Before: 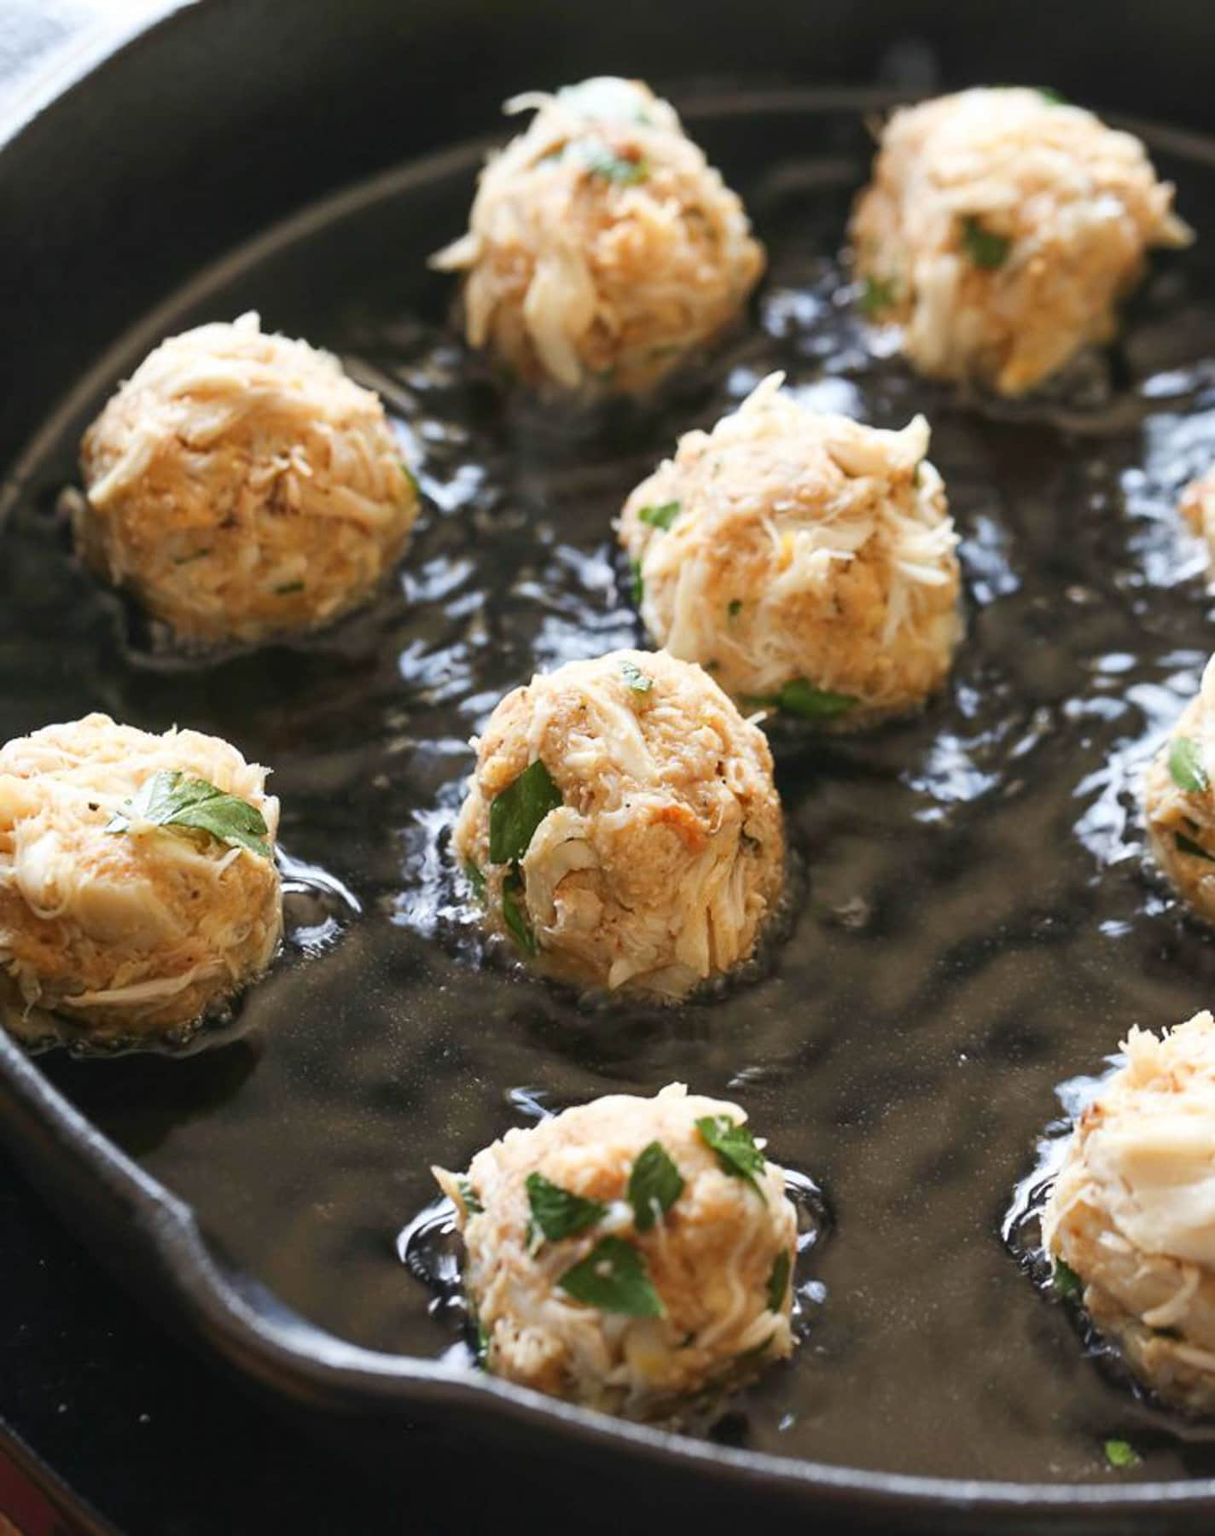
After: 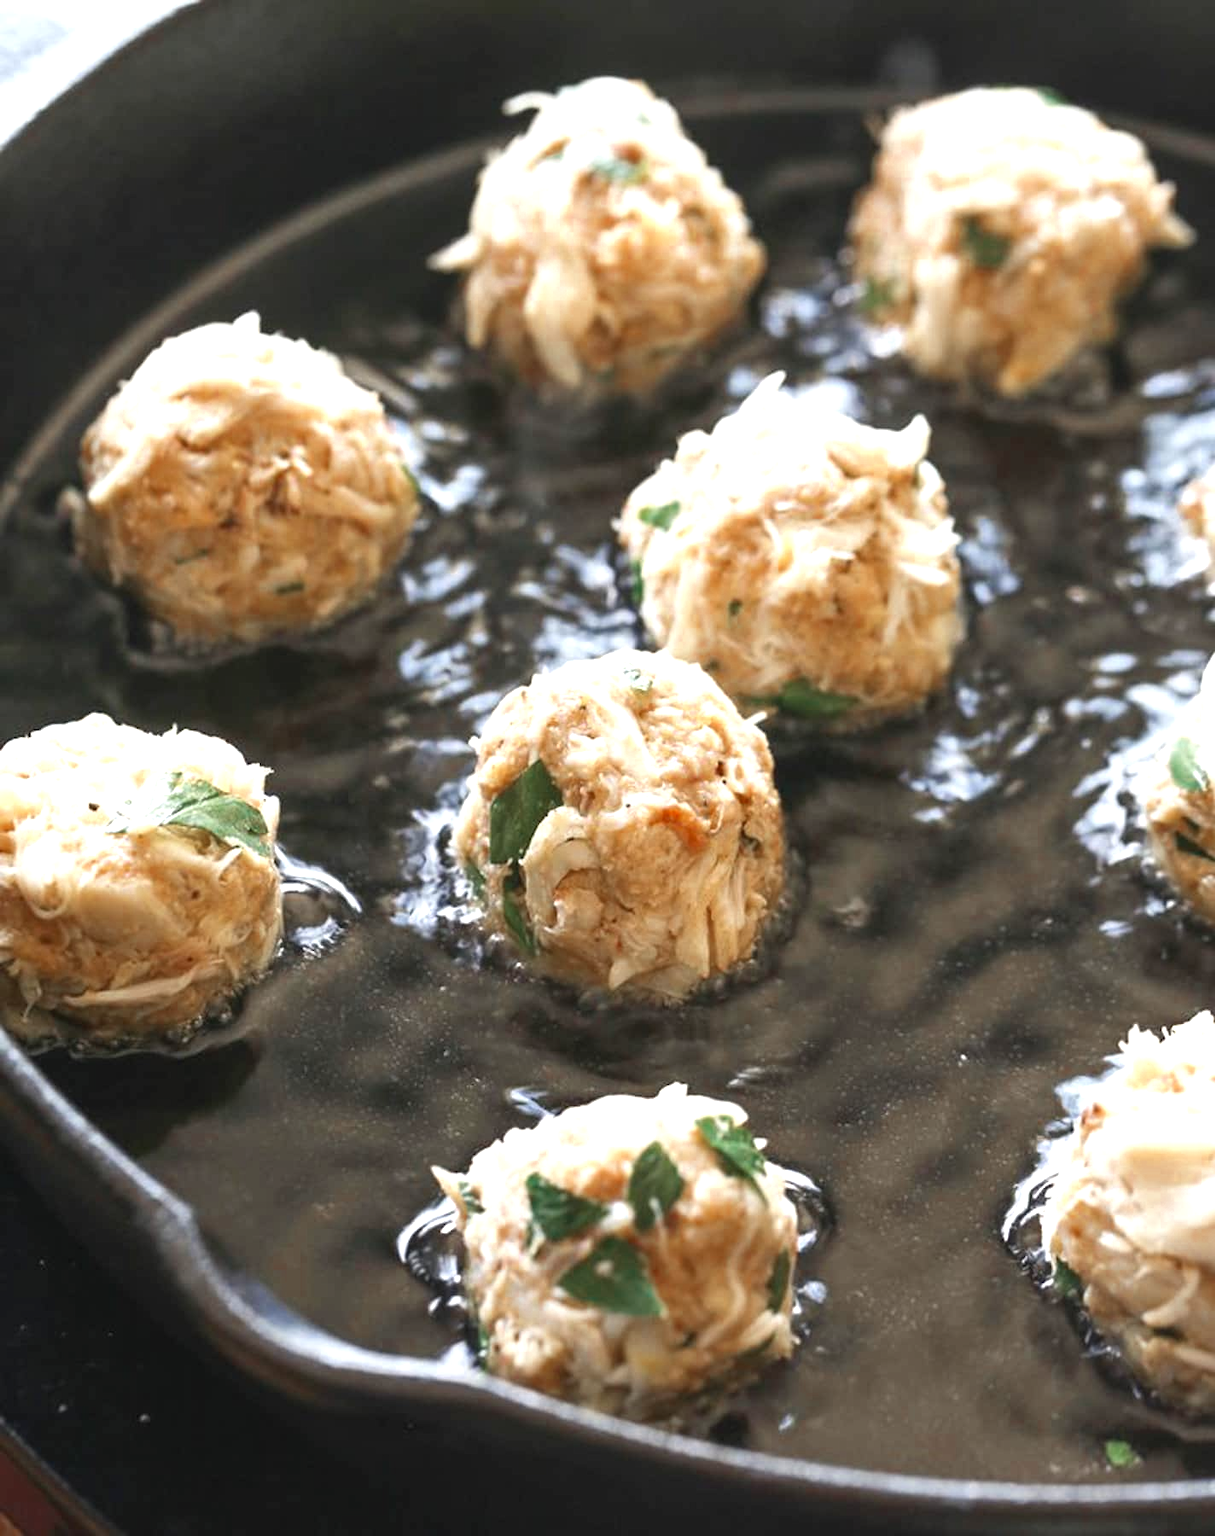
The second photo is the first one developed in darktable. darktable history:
exposure: black level correction 0, exposure 0.703 EV, compensate highlight preservation false
color zones: curves: ch0 [(0, 0.5) (0.125, 0.4) (0.25, 0.5) (0.375, 0.4) (0.5, 0.4) (0.625, 0.35) (0.75, 0.35) (0.875, 0.5)]; ch1 [(0, 0.35) (0.125, 0.45) (0.25, 0.35) (0.375, 0.35) (0.5, 0.35) (0.625, 0.35) (0.75, 0.45) (0.875, 0.35)]; ch2 [(0, 0.6) (0.125, 0.5) (0.25, 0.5) (0.375, 0.6) (0.5, 0.6) (0.625, 0.5) (0.75, 0.5) (0.875, 0.5)]
